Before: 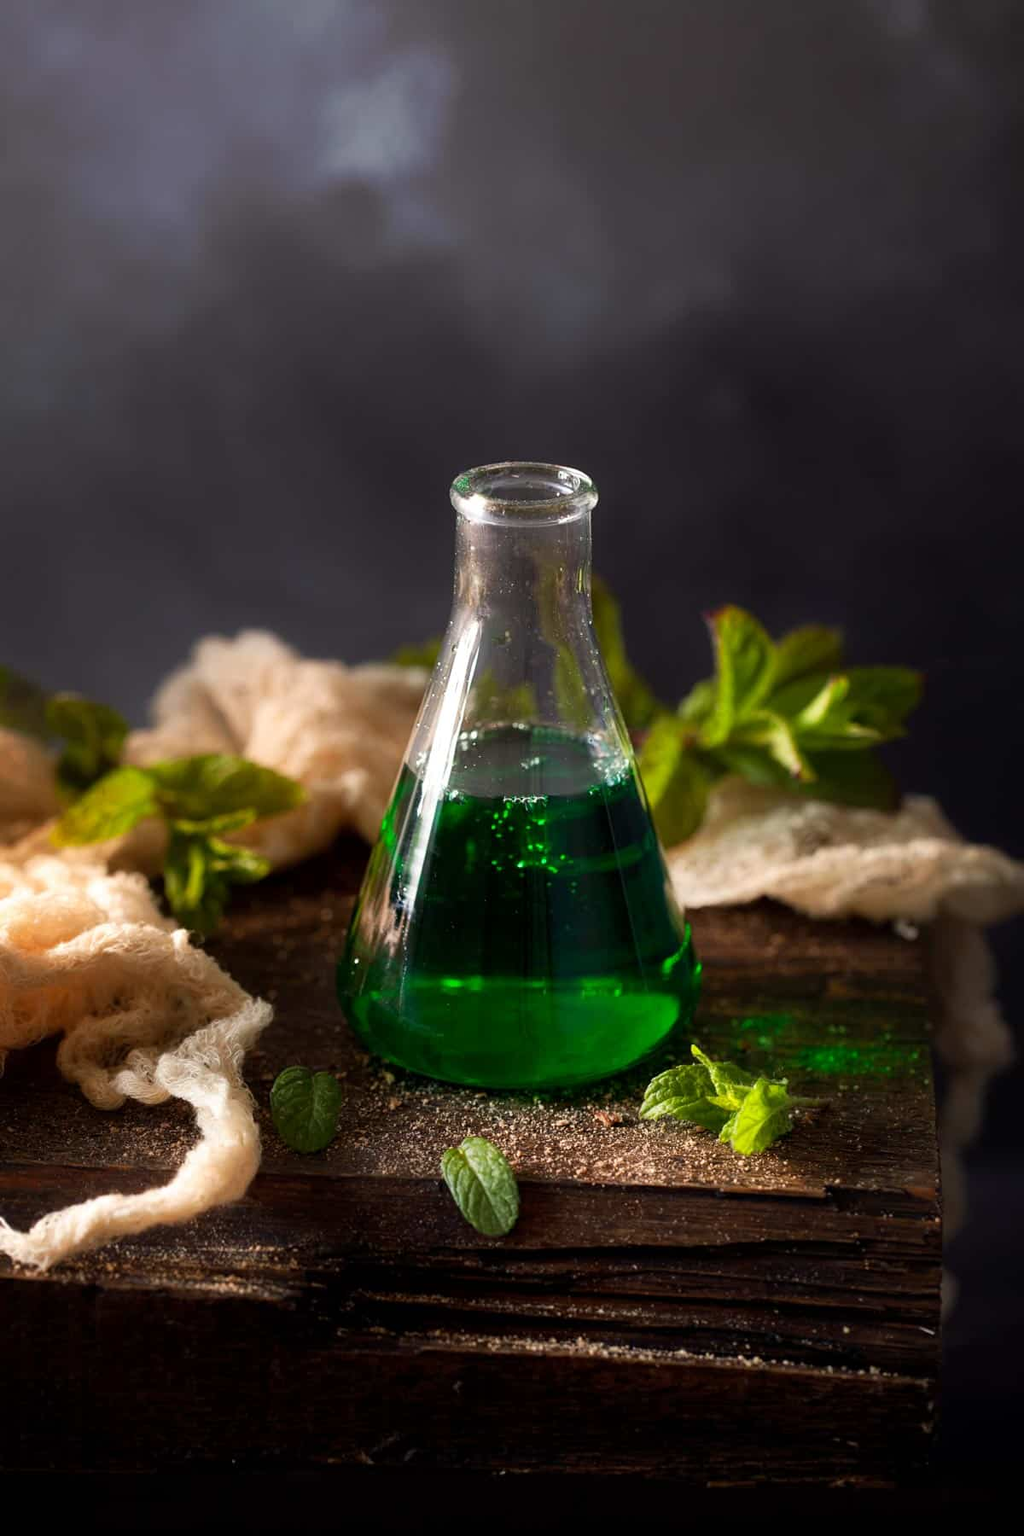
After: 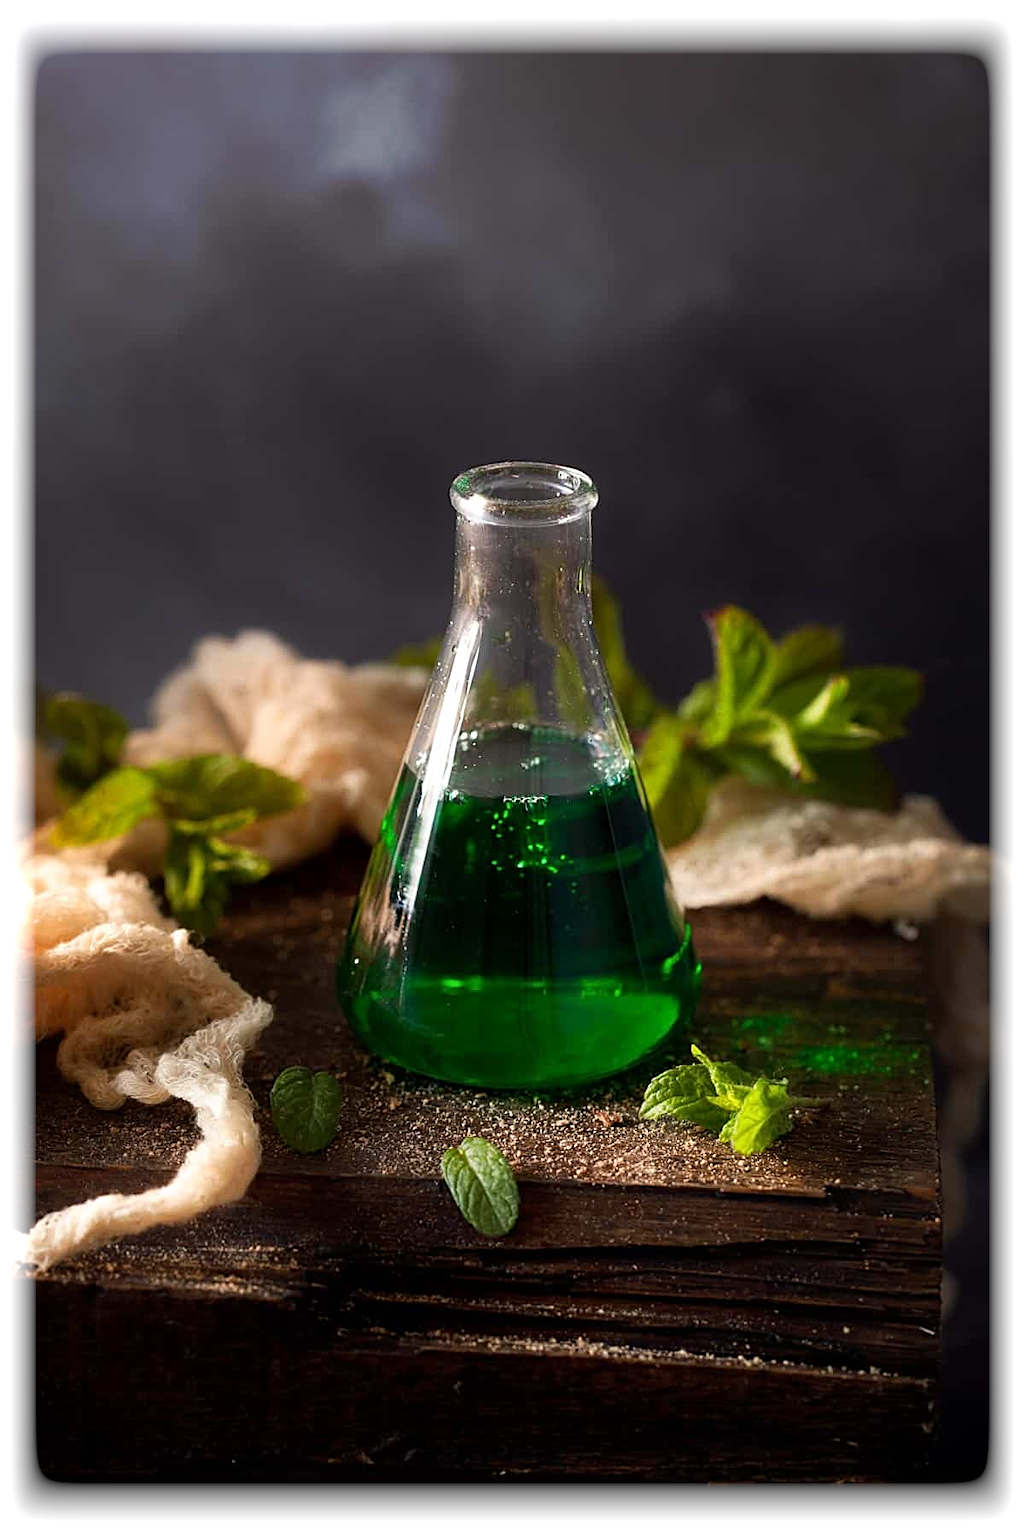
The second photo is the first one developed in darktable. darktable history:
vignetting: fall-off start 93%, fall-off radius 5%, brightness 1, saturation -0.49, automatic ratio true, width/height ratio 1.332, shape 0.04, unbound false
tone equalizer: on, module defaults
sharpen: on, module defaults
